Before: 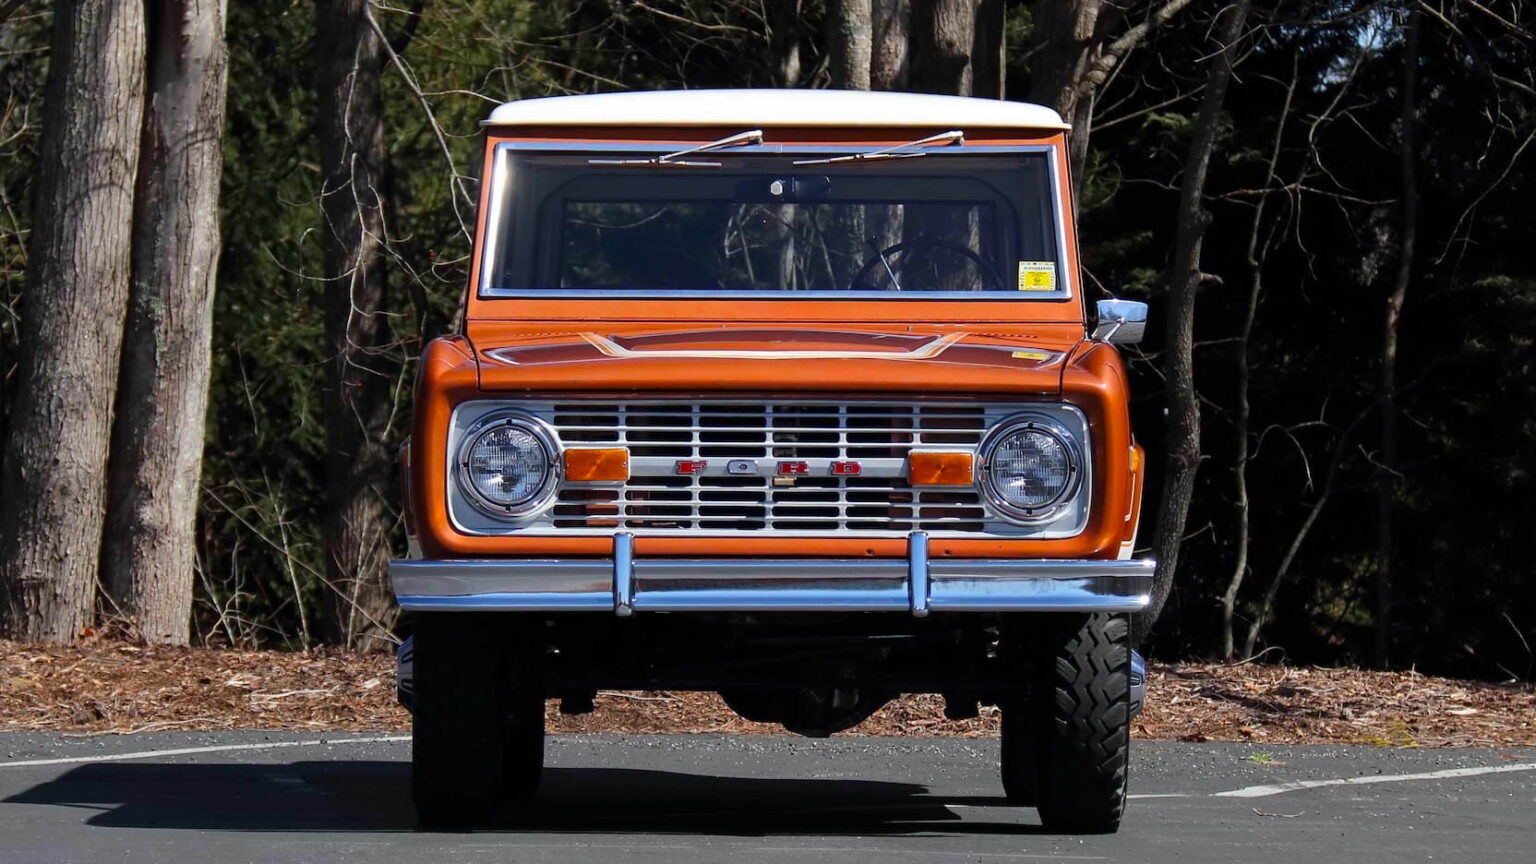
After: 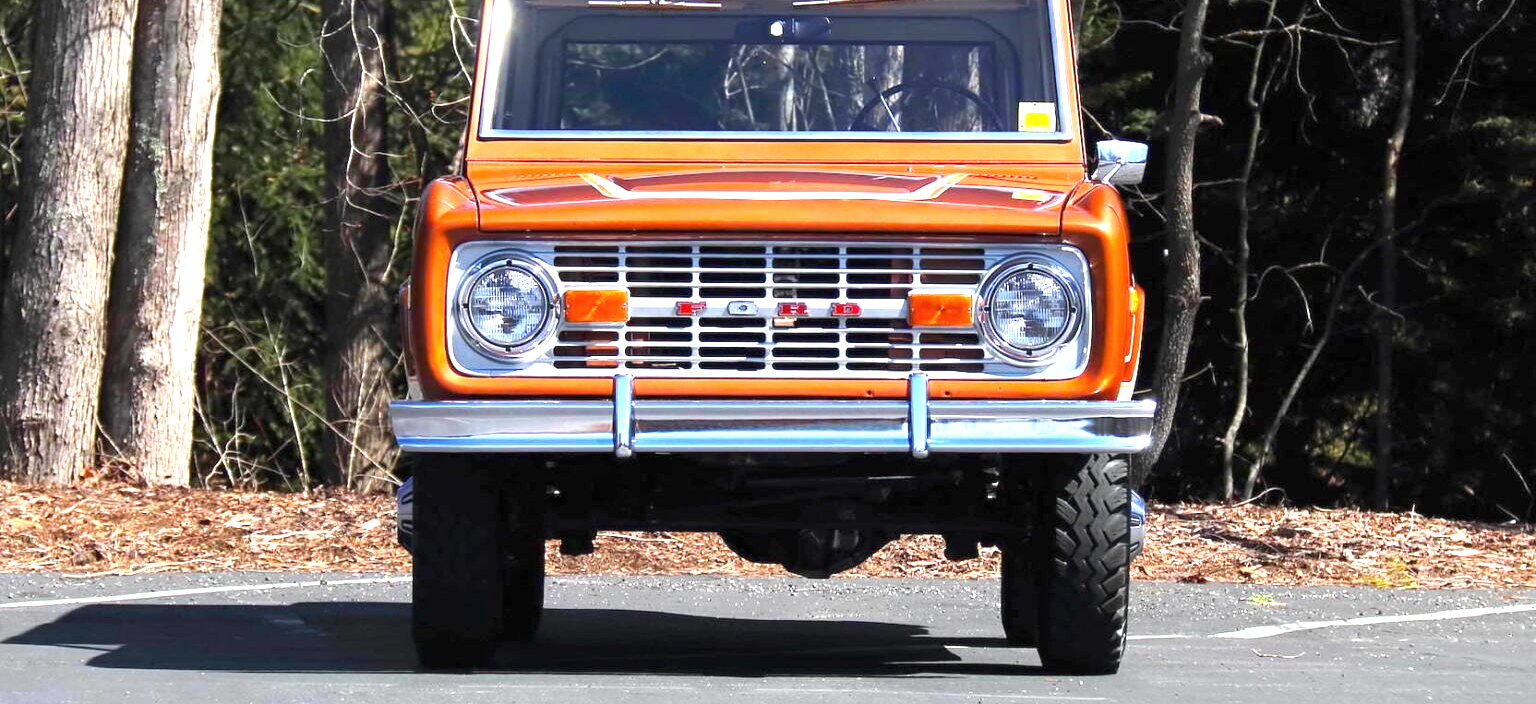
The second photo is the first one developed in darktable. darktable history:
exposure: black level correction 0, exposure 1.7 EV, compensate exposure bias true, compensate highlight preservation false
crop and rotate: top 18.507%
